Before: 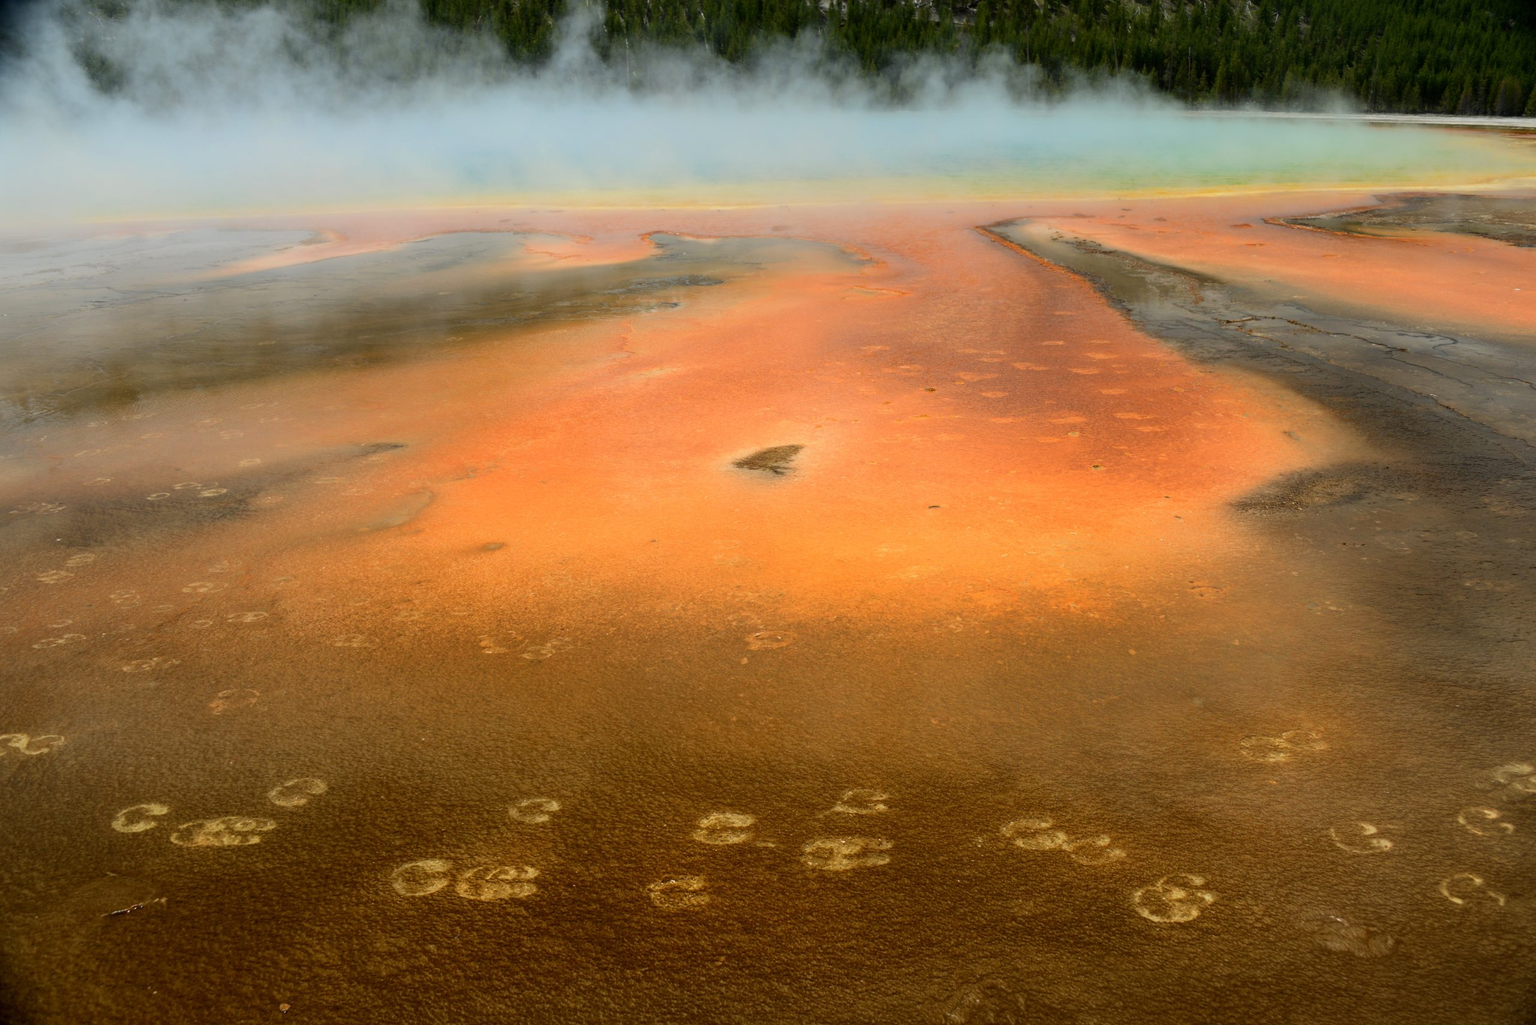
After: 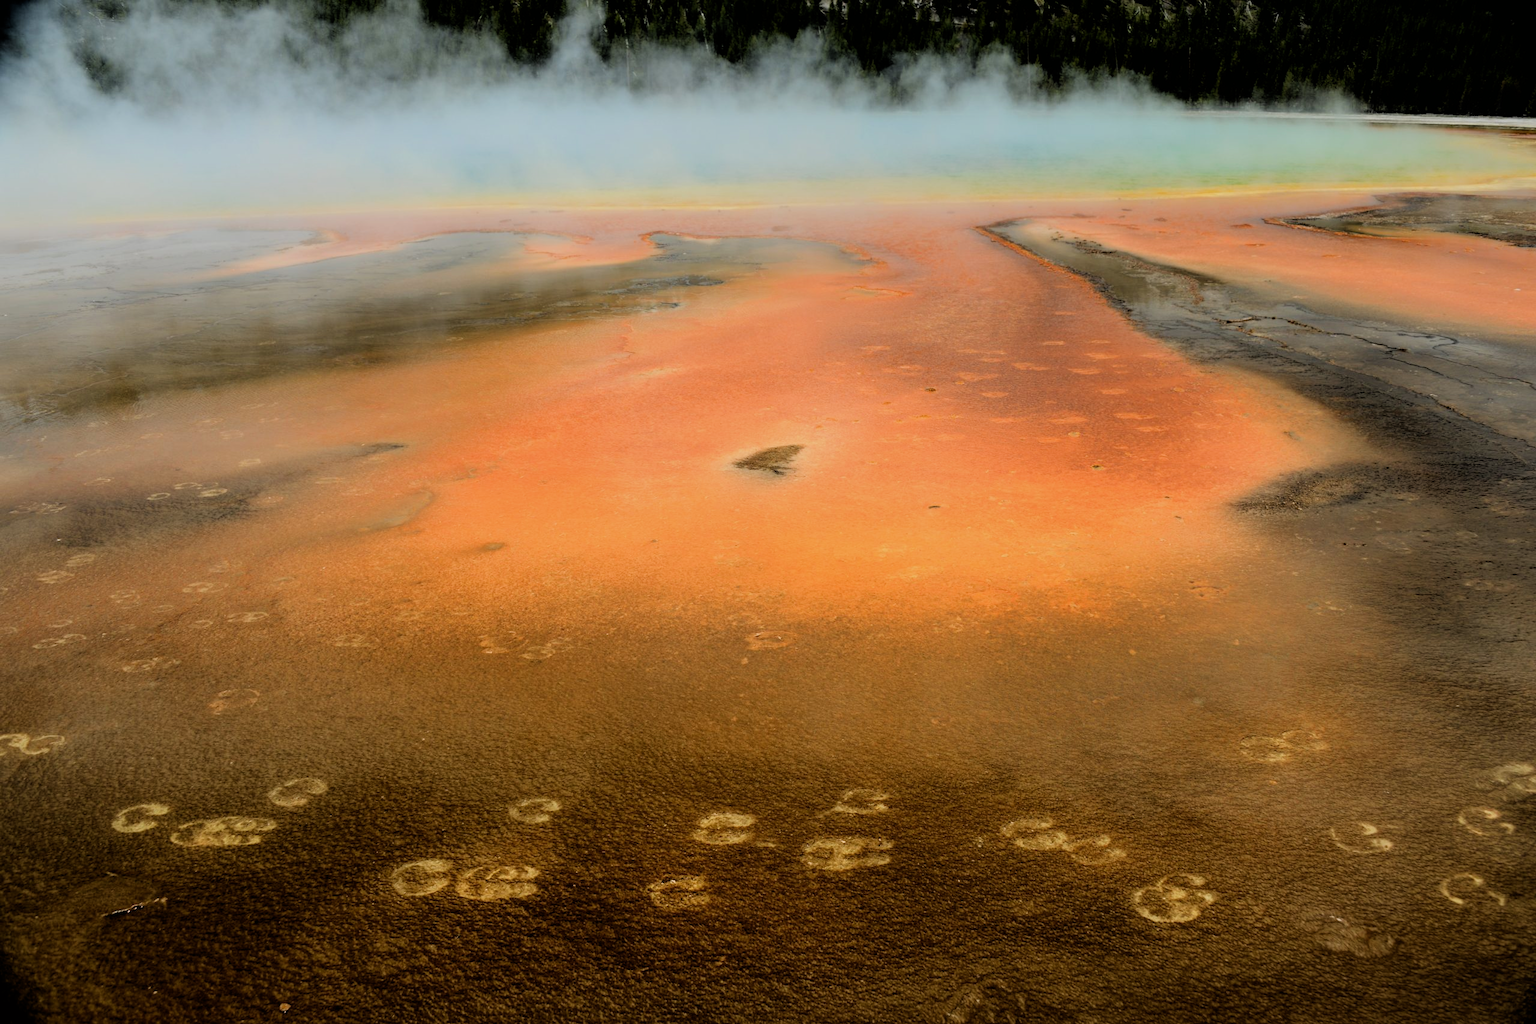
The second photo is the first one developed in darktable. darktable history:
filmic rgb: black relative exposure -3.86 EV, white relative exposure 3.48 EV, hardness 2.63, contrast 1.103
contrast equalizer: octaves 7, y [[0.6 ×6], [0.55 ×6], [0 ×6], [0 ×6], [0 ×6]], mix 0.15
